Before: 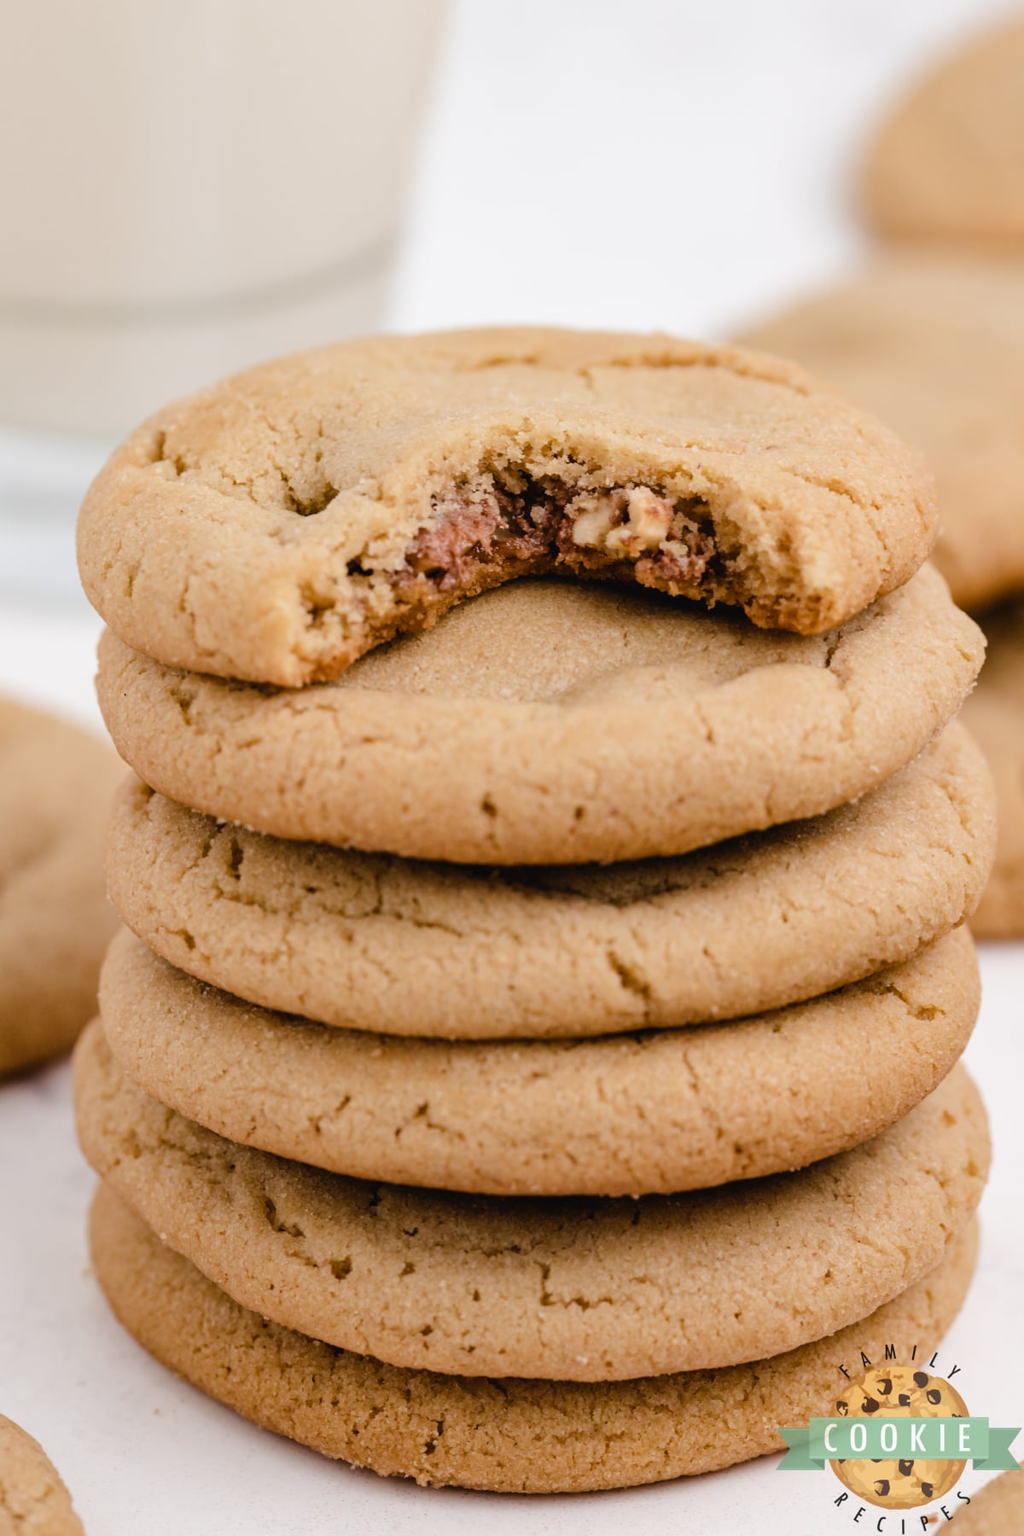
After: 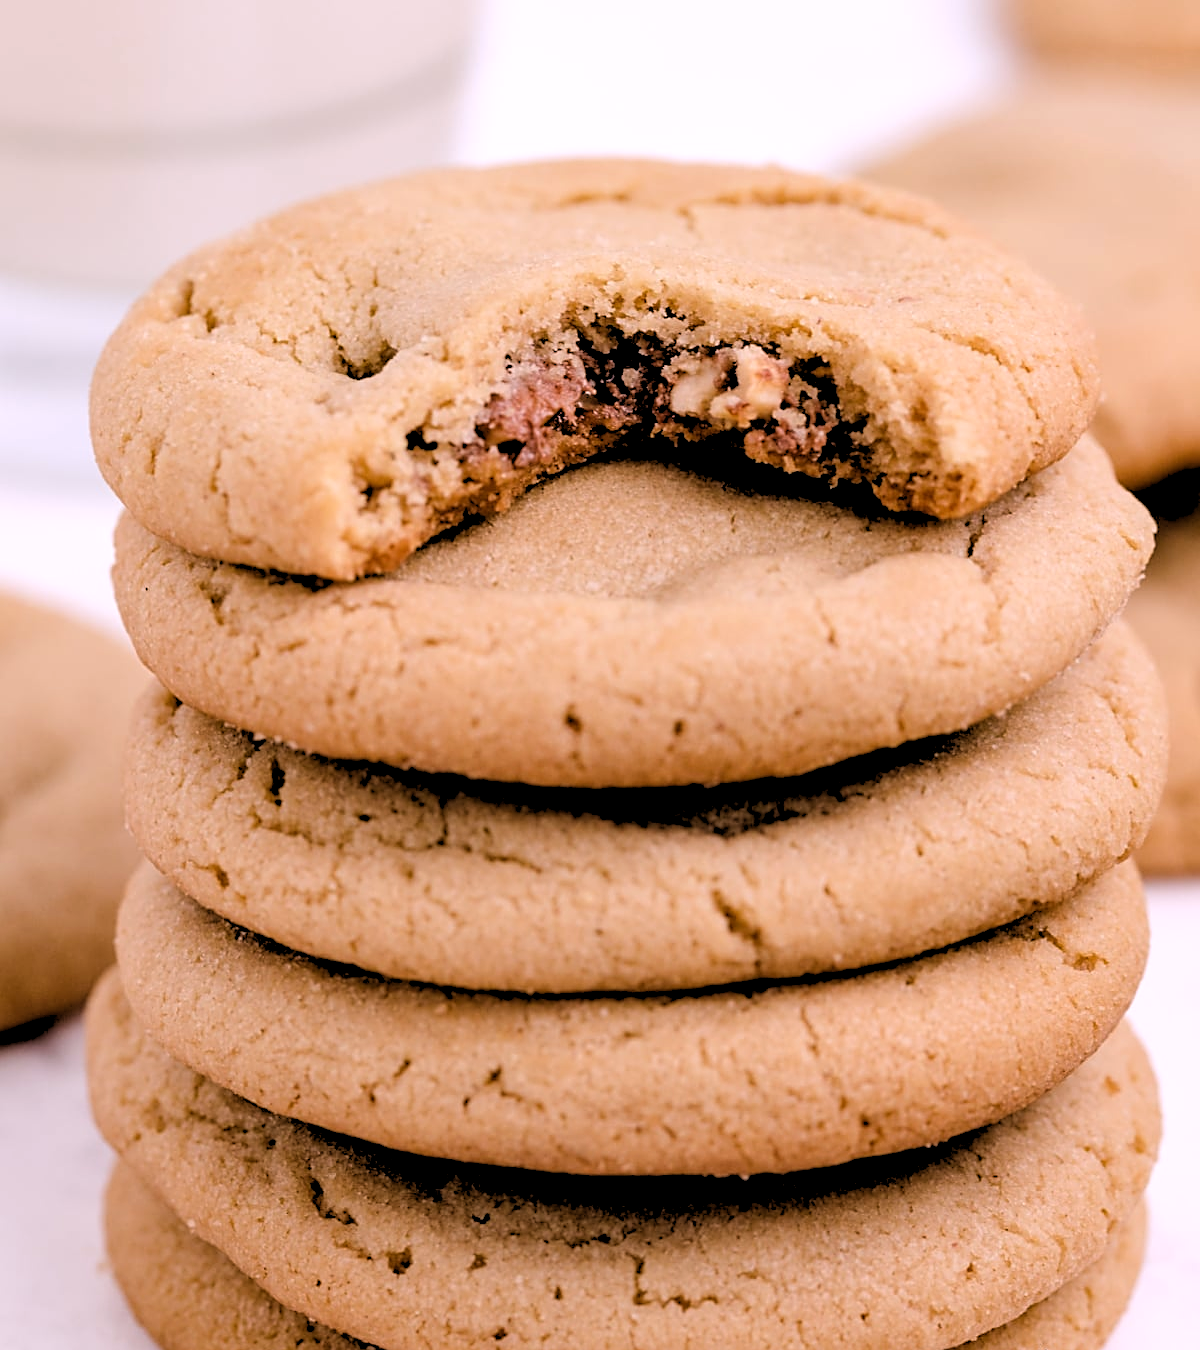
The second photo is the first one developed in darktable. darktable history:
crop and rotate: top 12.5%, bottom 12.5%
rgb levels: levels [[0.029, 0.461, 0.922], [0, 0.5, 1], [0, 0.5, 1]]
sharpen: on, module defaults
white balance: red 1.05, blue 1.072
